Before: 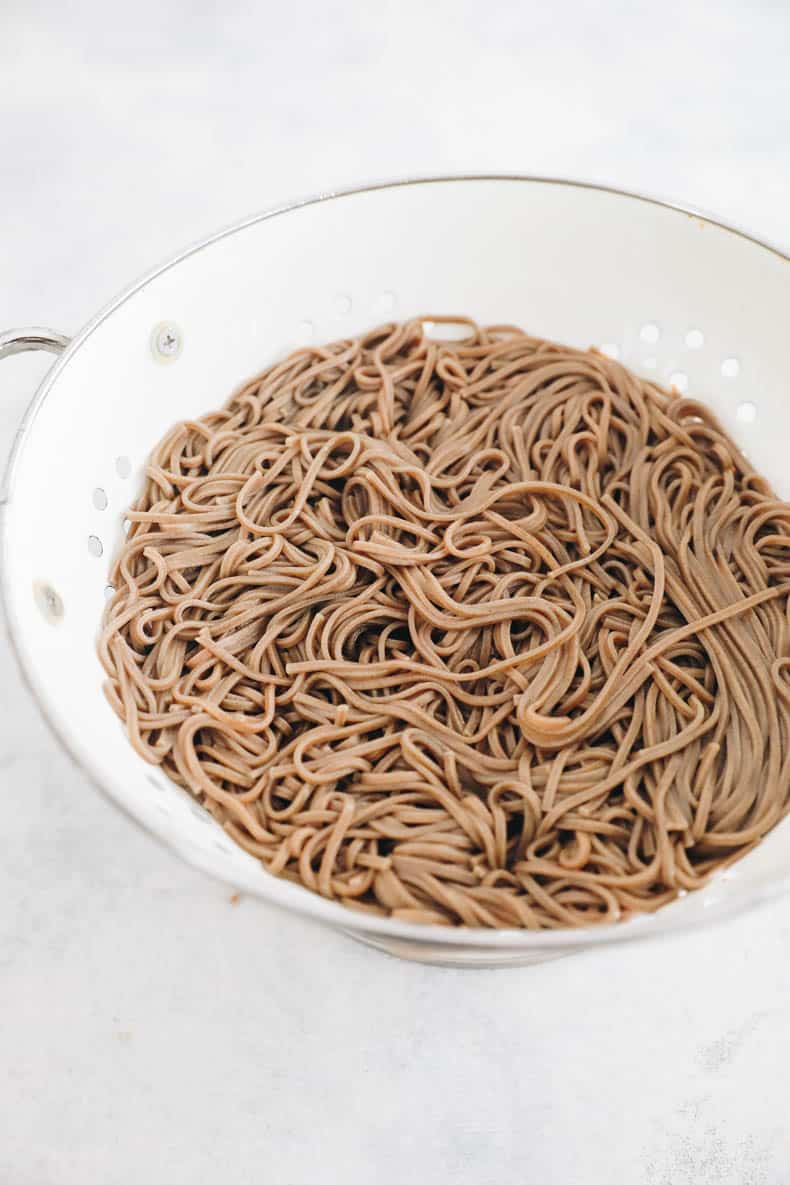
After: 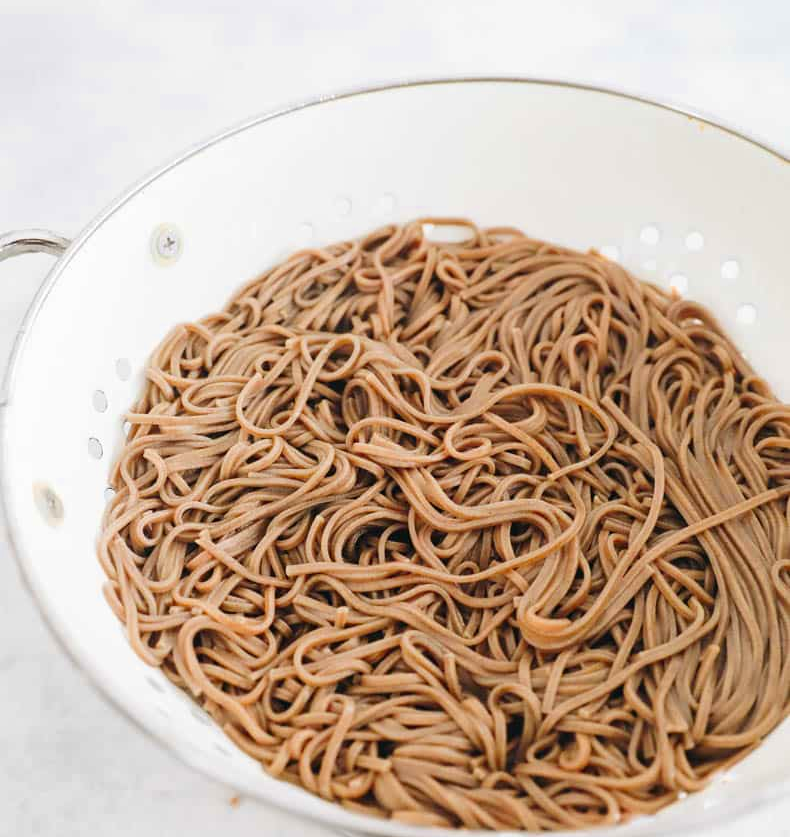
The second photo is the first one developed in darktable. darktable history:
crop and rotate: top 8.293%, bottom 20.996%
color zones: curves: ch0 [(0, 0.613) (0.01, 0.613) (0.245, 0.448) (0.498, 0.529) (0.642, 0.665) (0.879, 0.777) (0.99, 0.613)]; ch1 [(0, 0) (0.143, 0) (0.286, 0) (0.429, 0) (0.571, 0) (0.714, 0) (0.857, 0)], mix -121.96%
